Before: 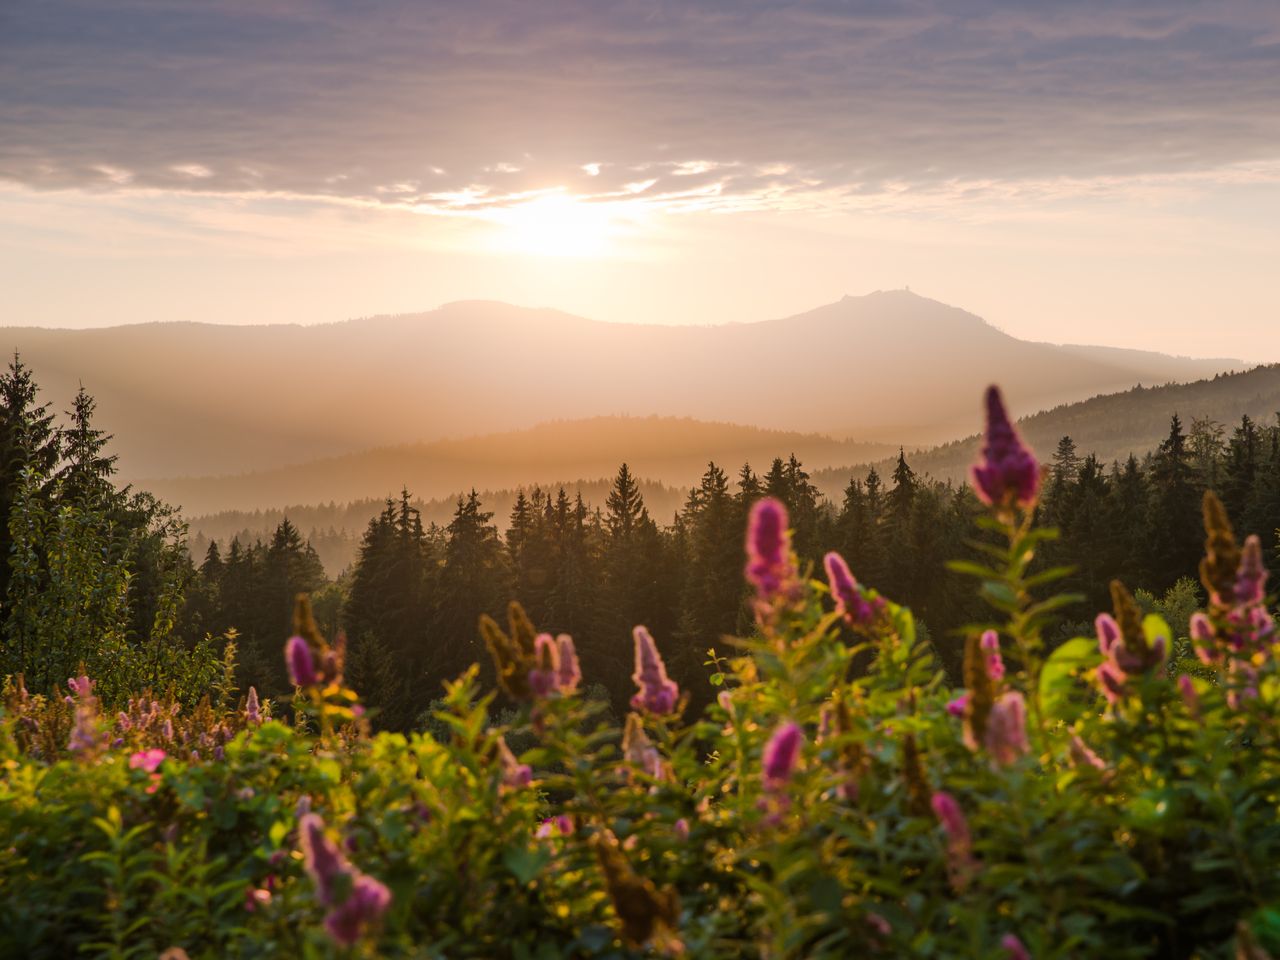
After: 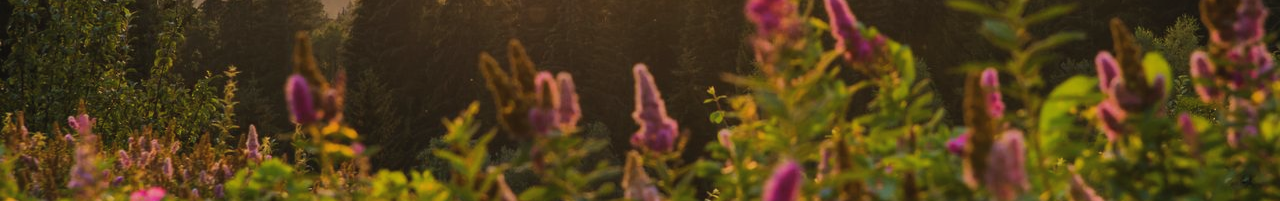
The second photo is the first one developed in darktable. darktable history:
crop and rotate: top 58.597%, bottom 20.367%
tone curve: curves: ch0 [(0, 0.029) (0.253, 0.237) (1, 0.945)]; ch1 [(0, 0) (0.401, 0.42) (0.442, 0.47) (0.492, 0.498) (0.511, 0.523) (0.557, 0.565) (0.66, 0.683) (1, 1)]; ch2 [(0, 0) (0.394, 0.413) (0.5, 0.5) (0.578, 0.568) (1, 1)], preserve colors none
